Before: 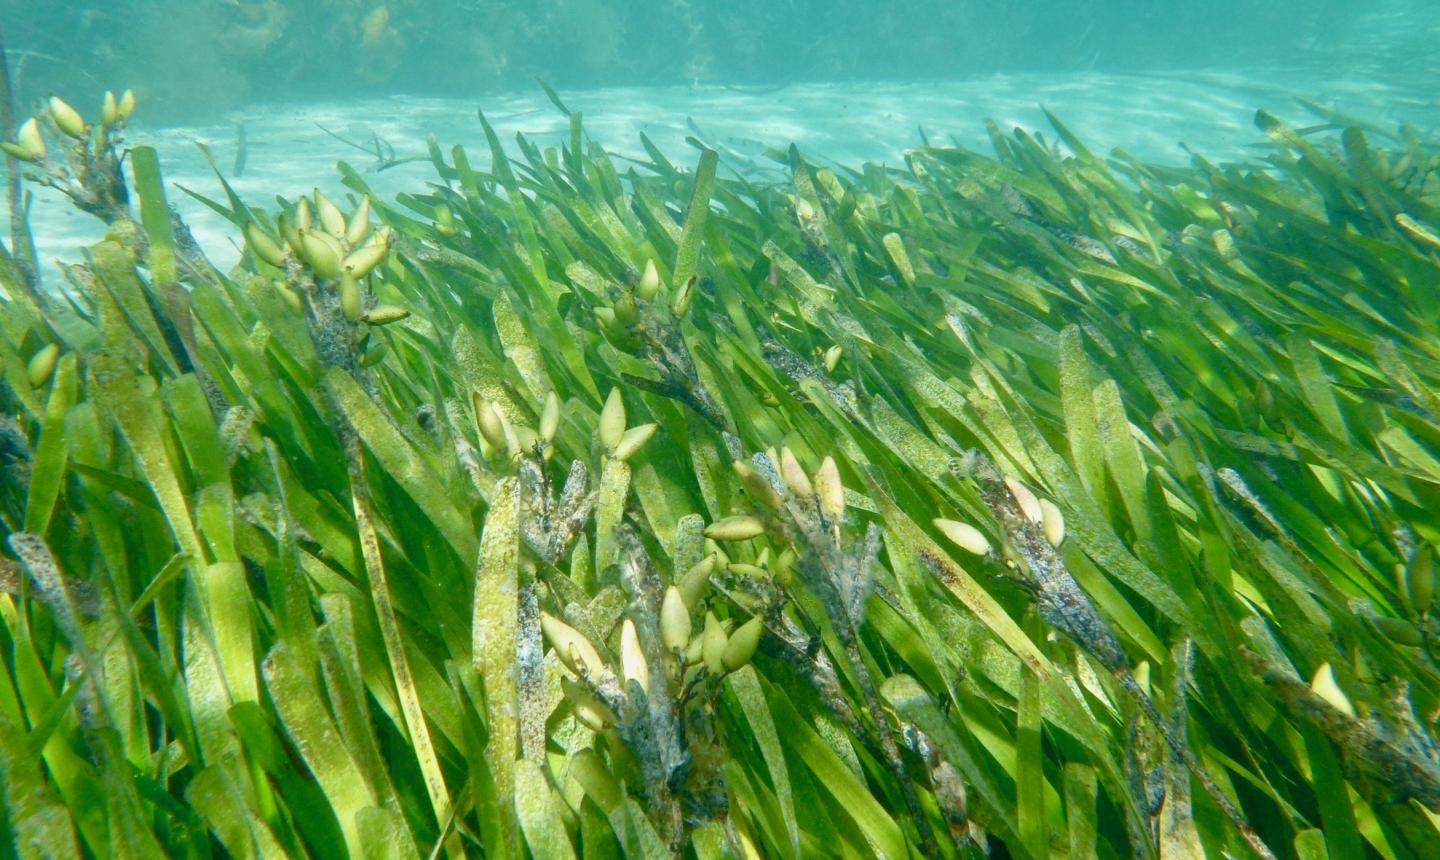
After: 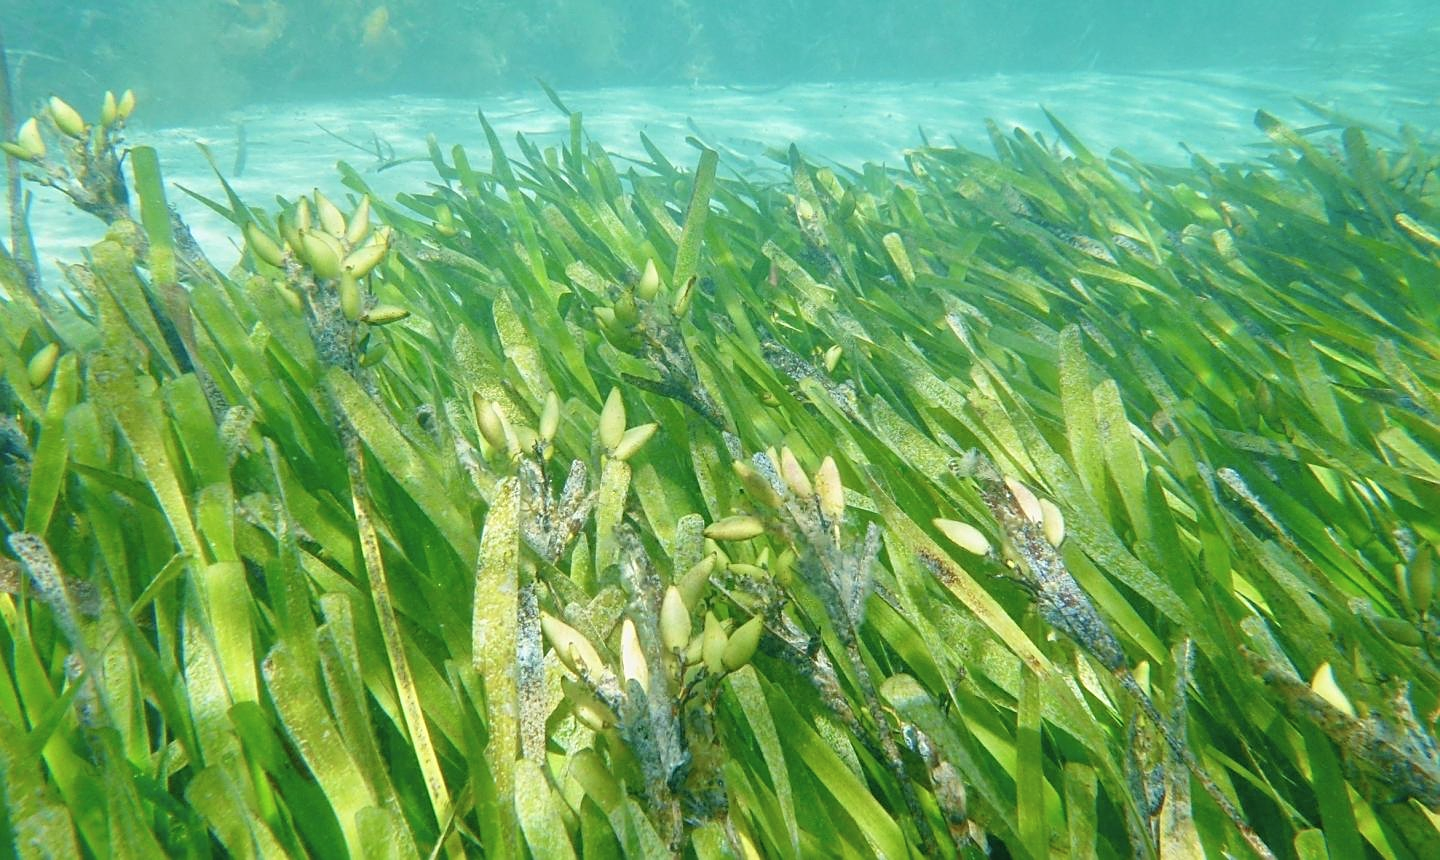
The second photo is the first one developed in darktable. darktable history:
contrast brightness saturation: brightness 0.13
sharpen: on, module defaults
